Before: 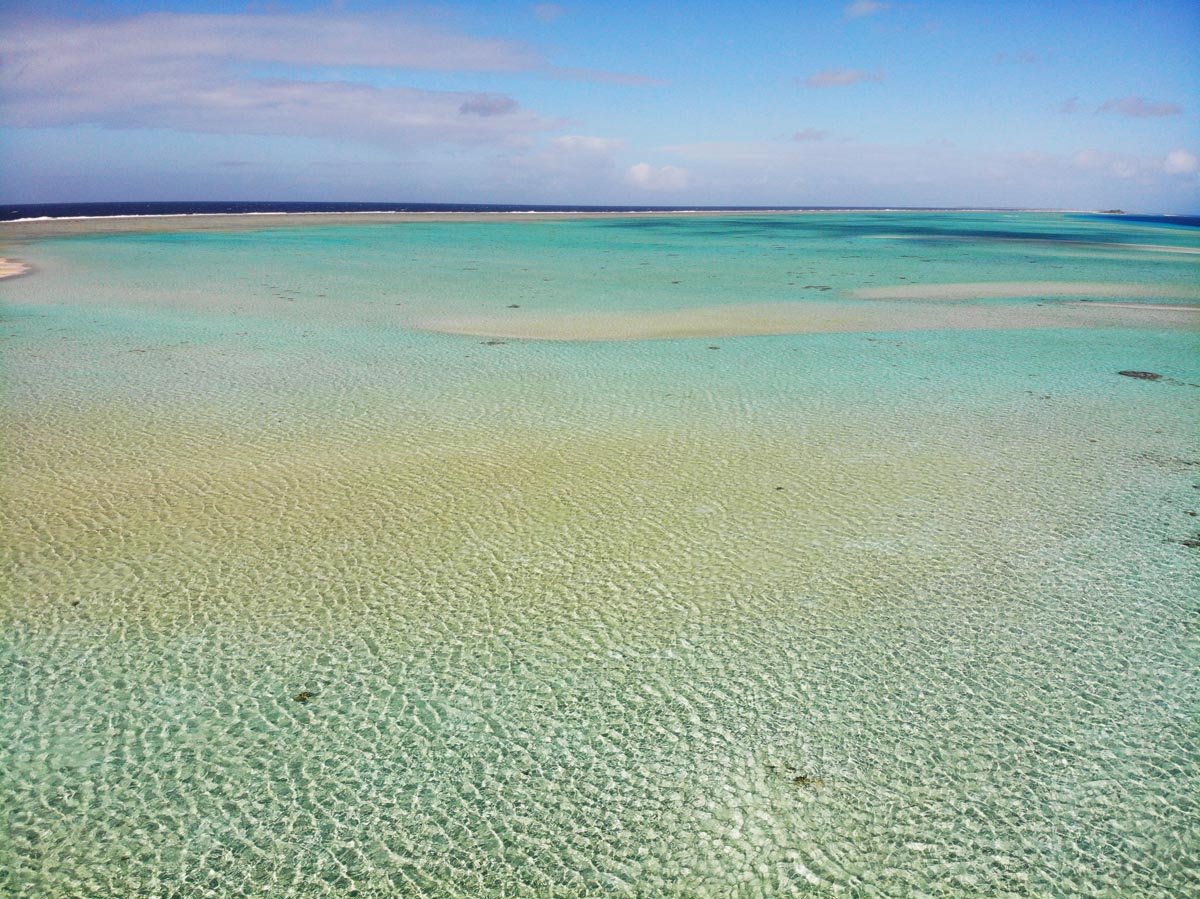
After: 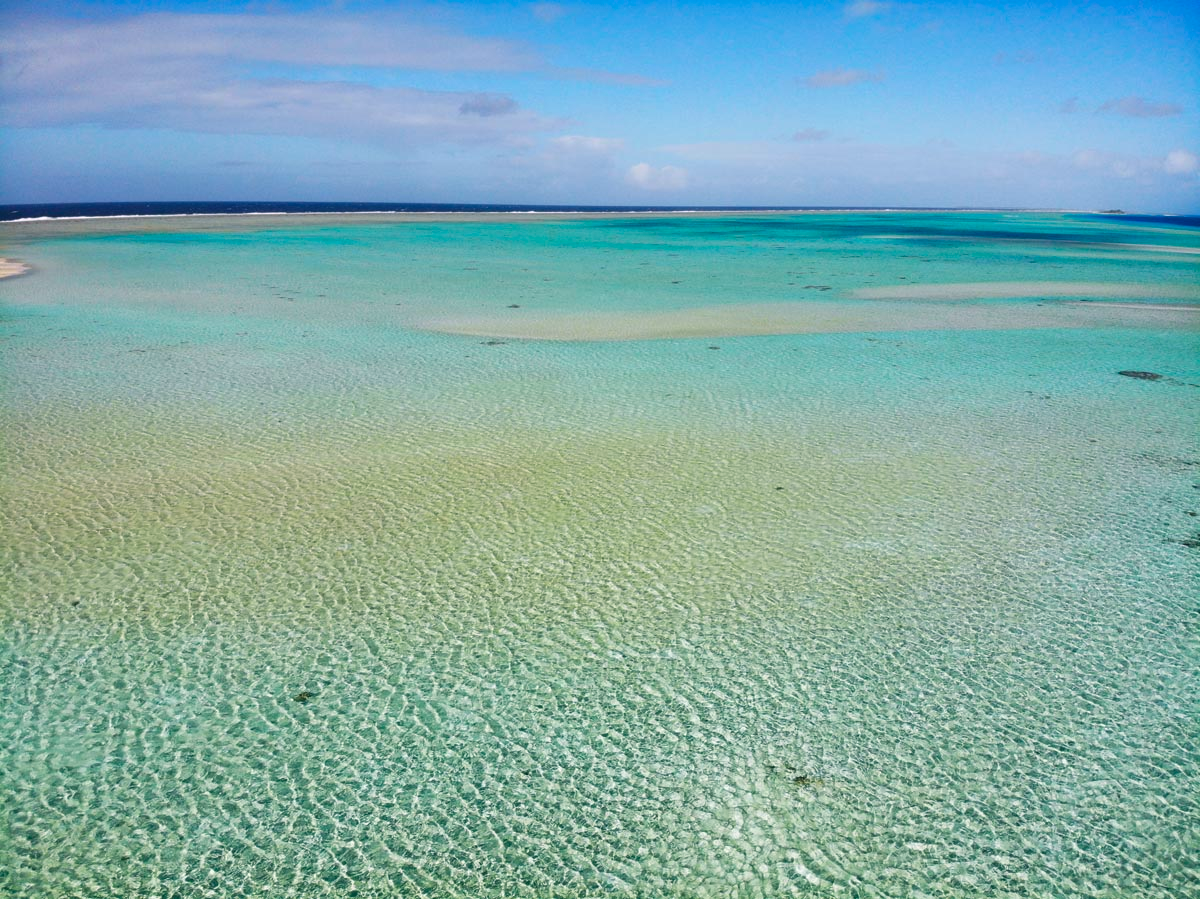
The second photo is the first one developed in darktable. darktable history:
color balance rgb: power › luminance -7.915%, power › chroma 2.267%, power › hue 222.3°, global offset › luminance 0.744%, linear chroma grading › global chroma 14.461%, perceptual saturation grading › global saturation 0.442%
